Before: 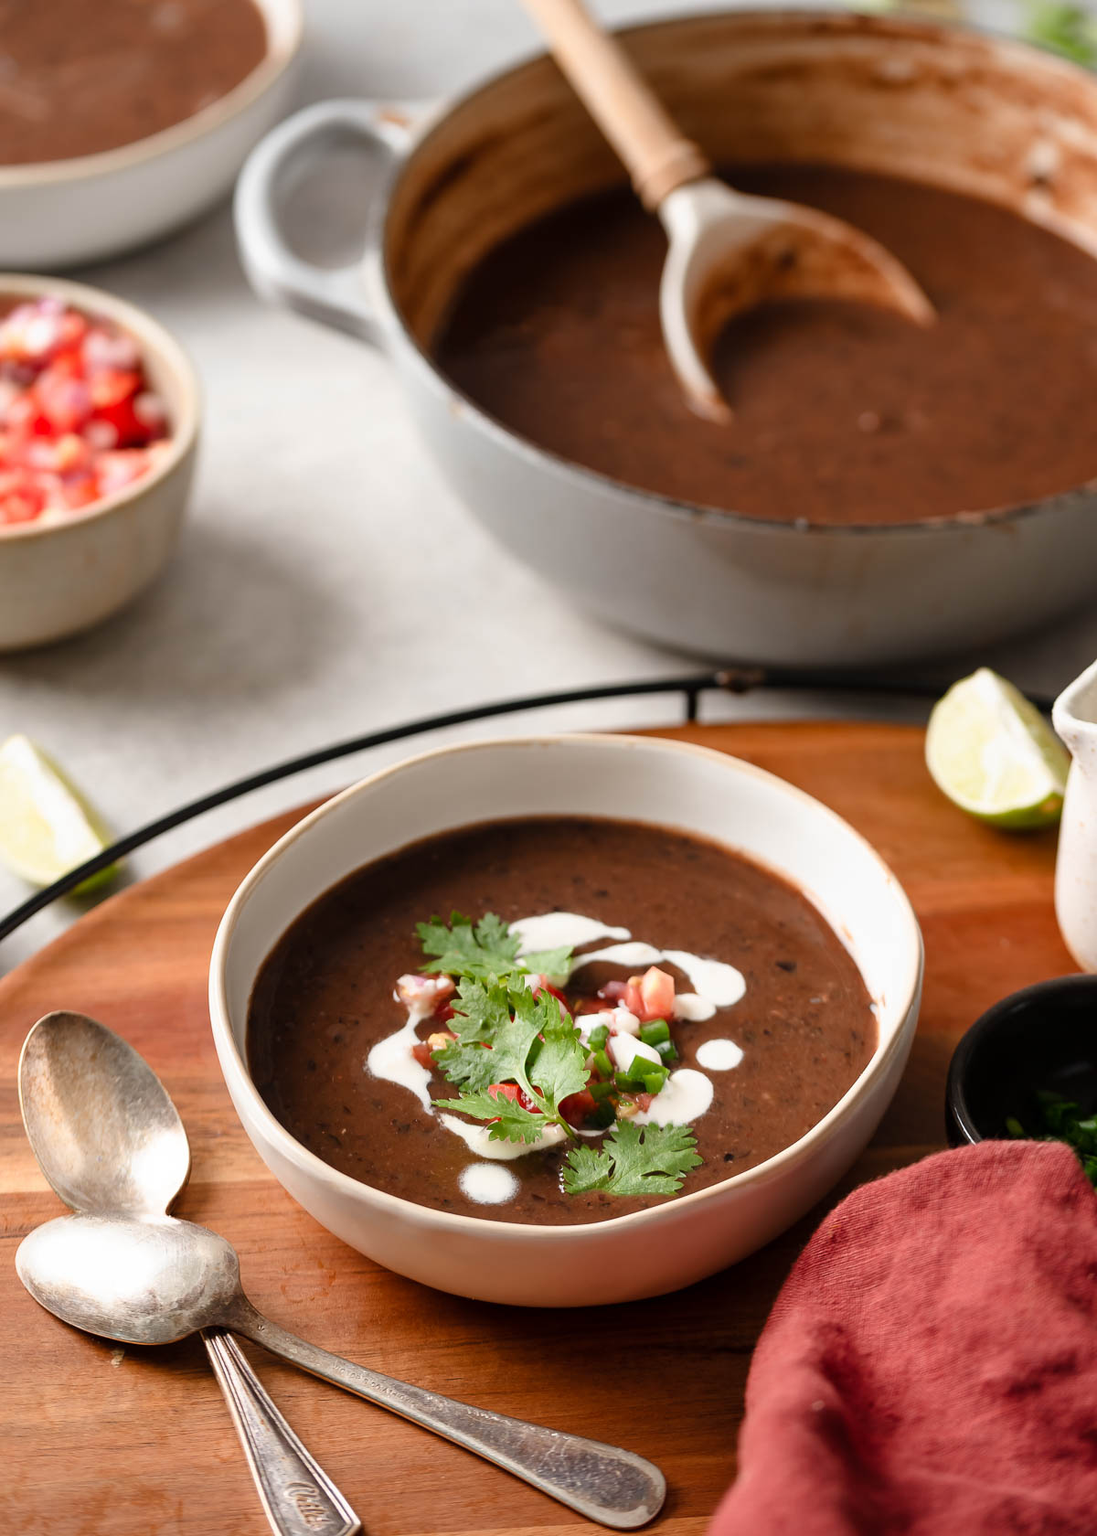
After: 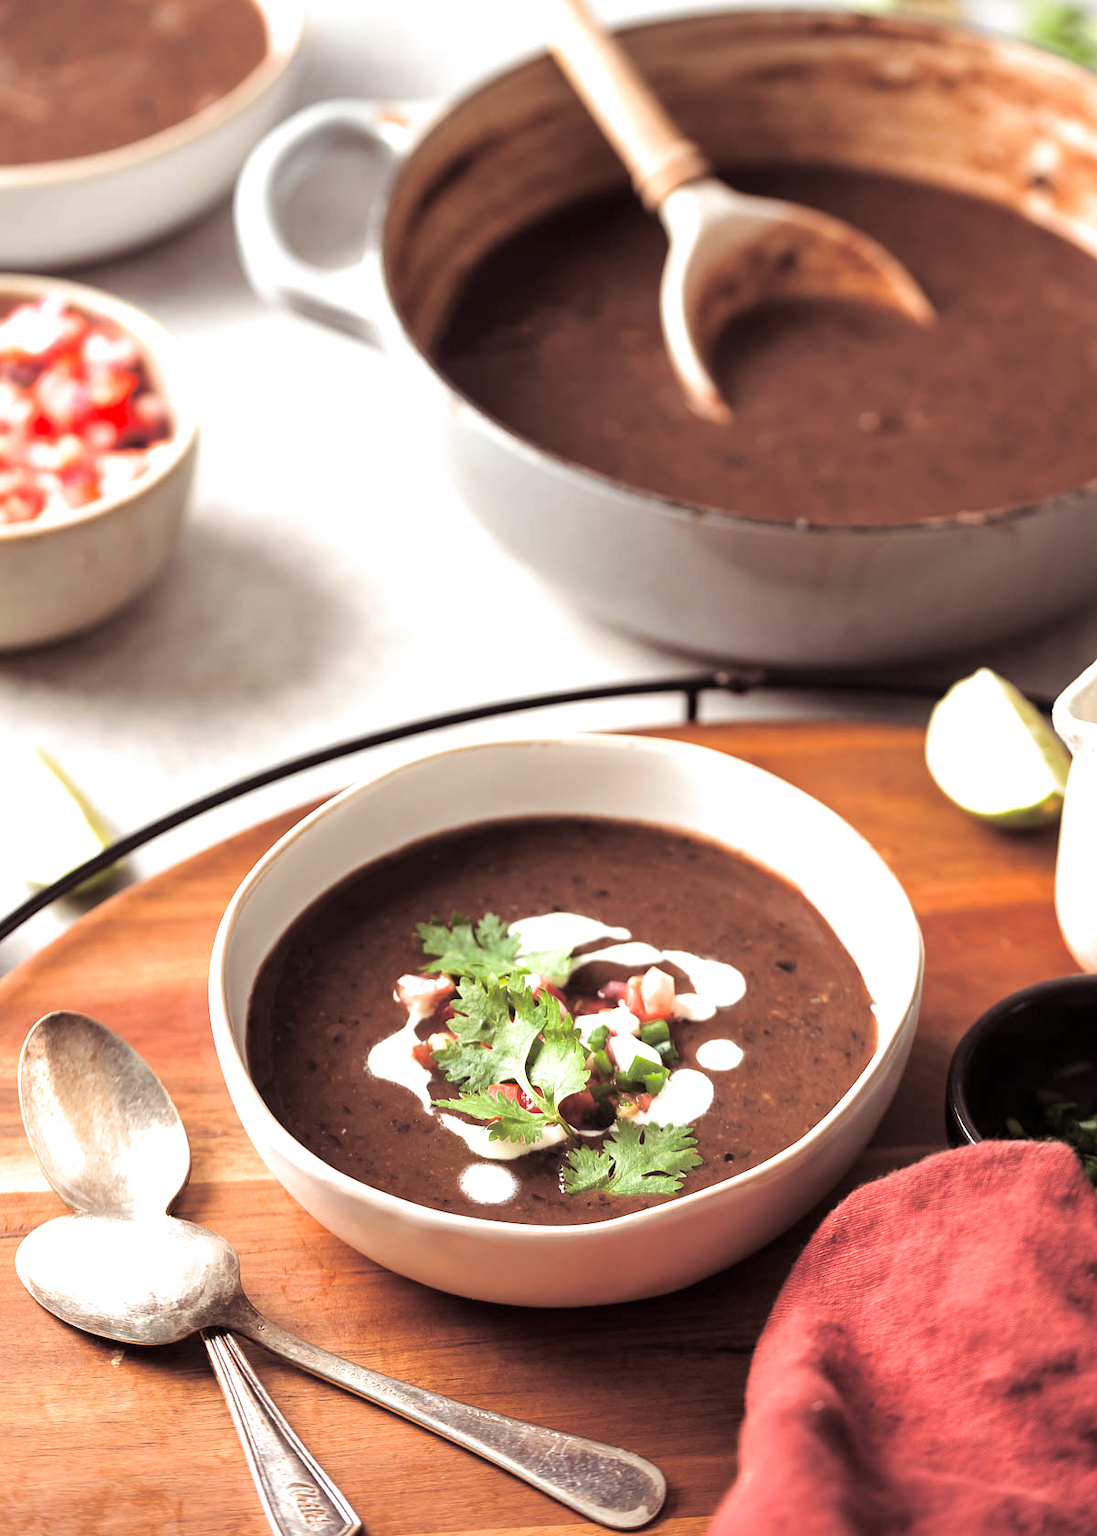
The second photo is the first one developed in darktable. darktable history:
split-toning: shadows › saturation 0.24, highlights › hue 54°, highlights › saturation 0.24
exposure: exposure 0.74 EV, compensate highlight preservation false
